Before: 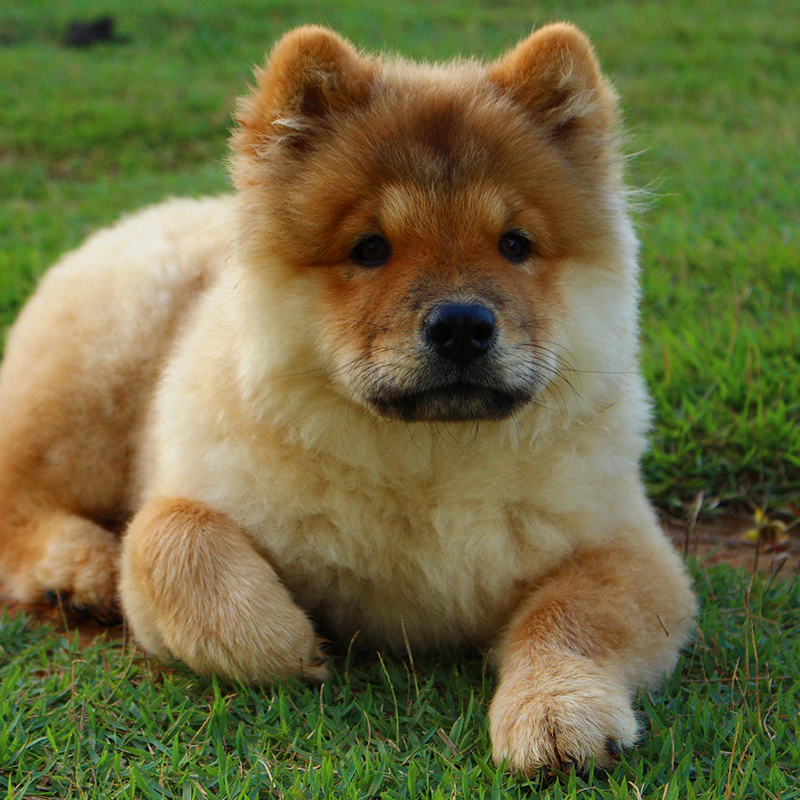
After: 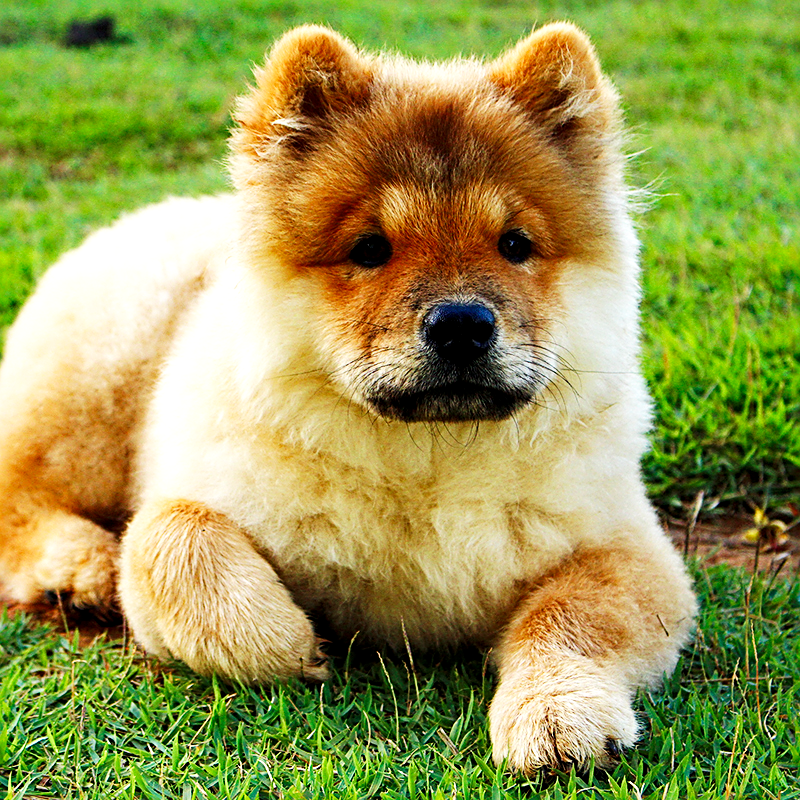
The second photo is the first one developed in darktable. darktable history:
contrast brightness saturation: saturation -0.048
sharpen: radius 2.636, amount 0.657
base curve: curves: ch0 [(0, 0) (0.007, 0.004) (0.027, 0.03) (0.046, 0.07) (0.207, 0.54) (0.442, 0.872) (0.673, 0.972) (1, 1)], preserve colors none
local contrast: highlights 104%, shadows 102%, detail 120%, midtone range 0.2
